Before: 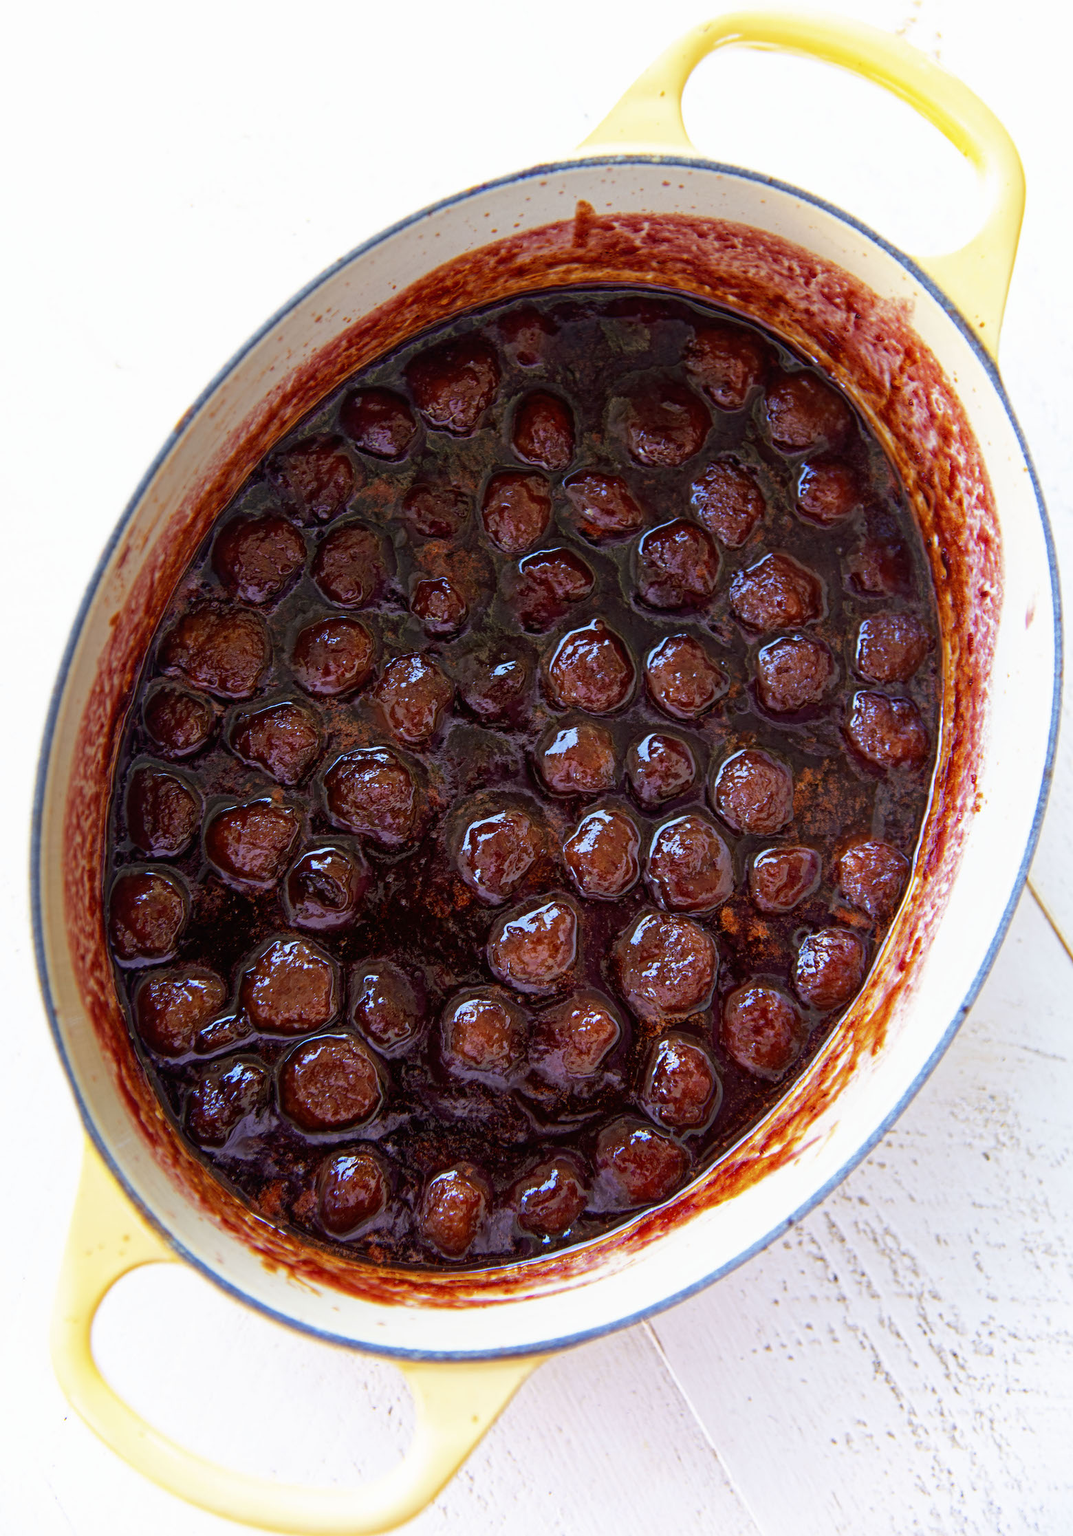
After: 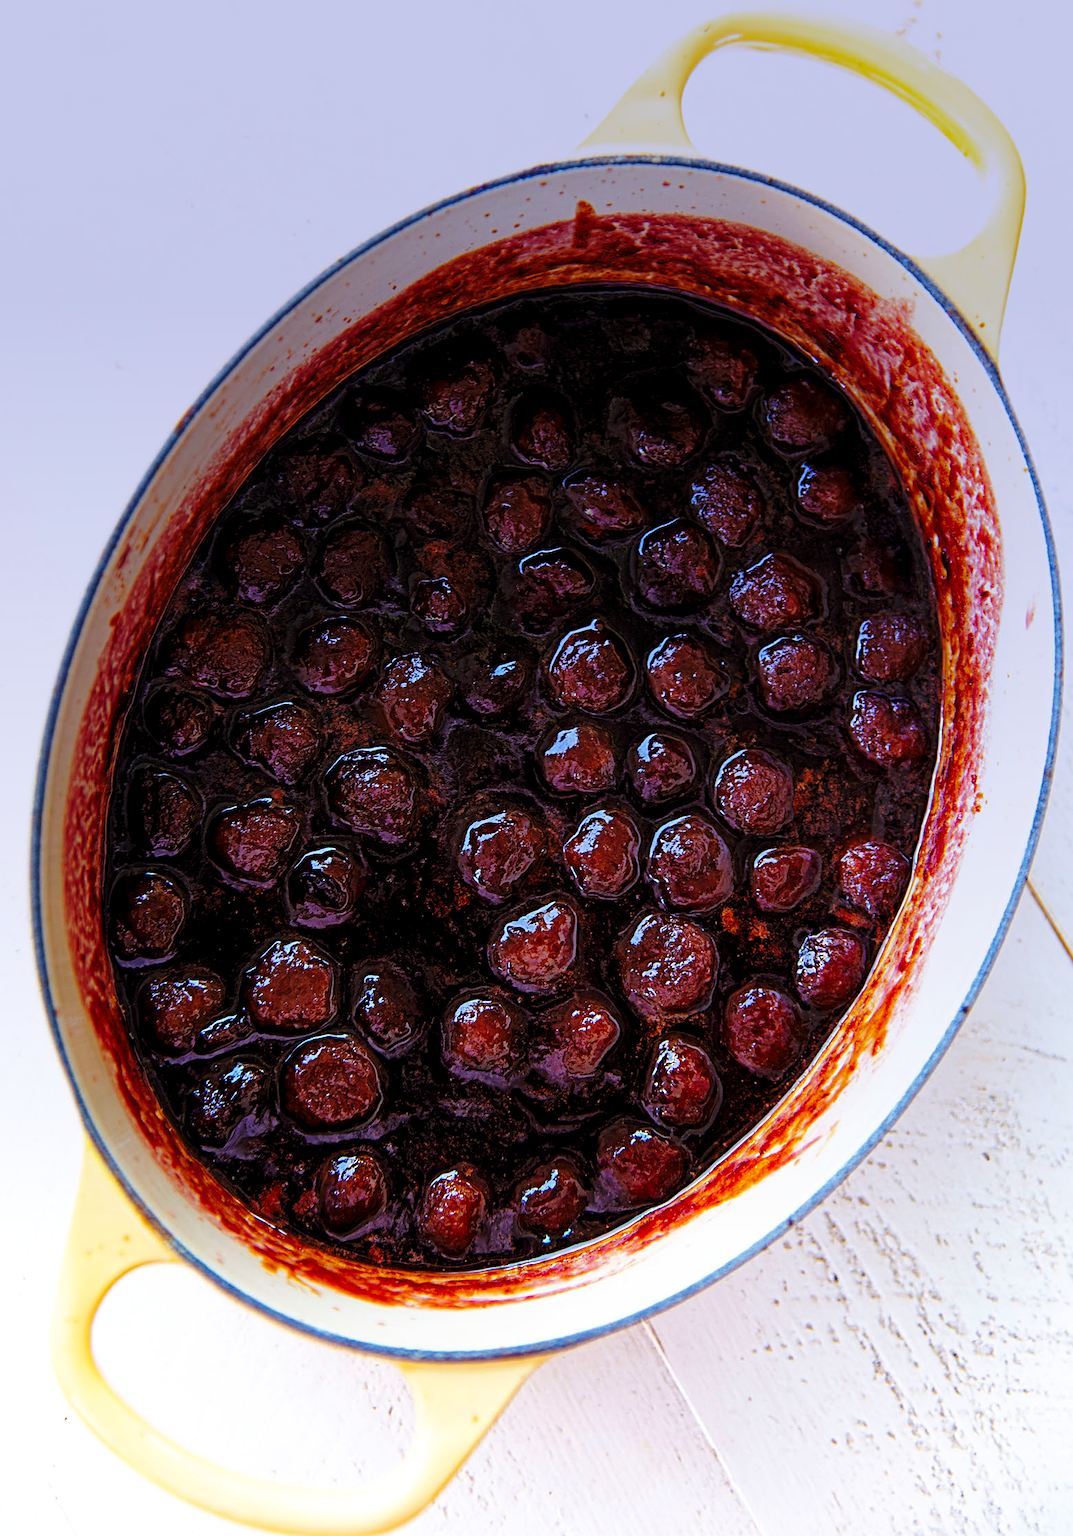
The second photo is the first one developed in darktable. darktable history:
sharpen: on, module defaults
graduated density: hue 238.83°, saturation 50%
levels: levels [0.026, 0.507, 0.987]
base curve: curves: ch0 [(0, 0) (0.073, 0.04) (0.157, 0.139) (0.492, 0.492) (0.758, 0.758) (1, 1)], preserve colors none
